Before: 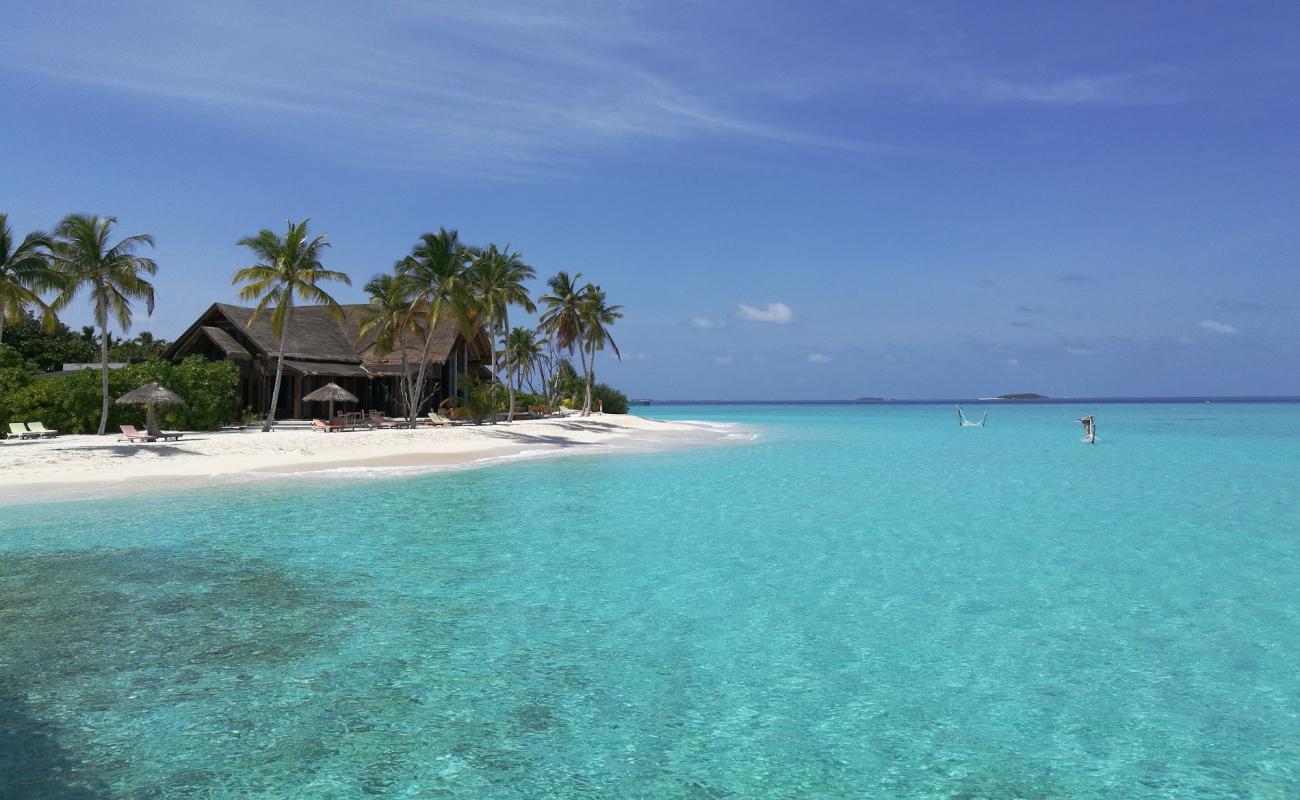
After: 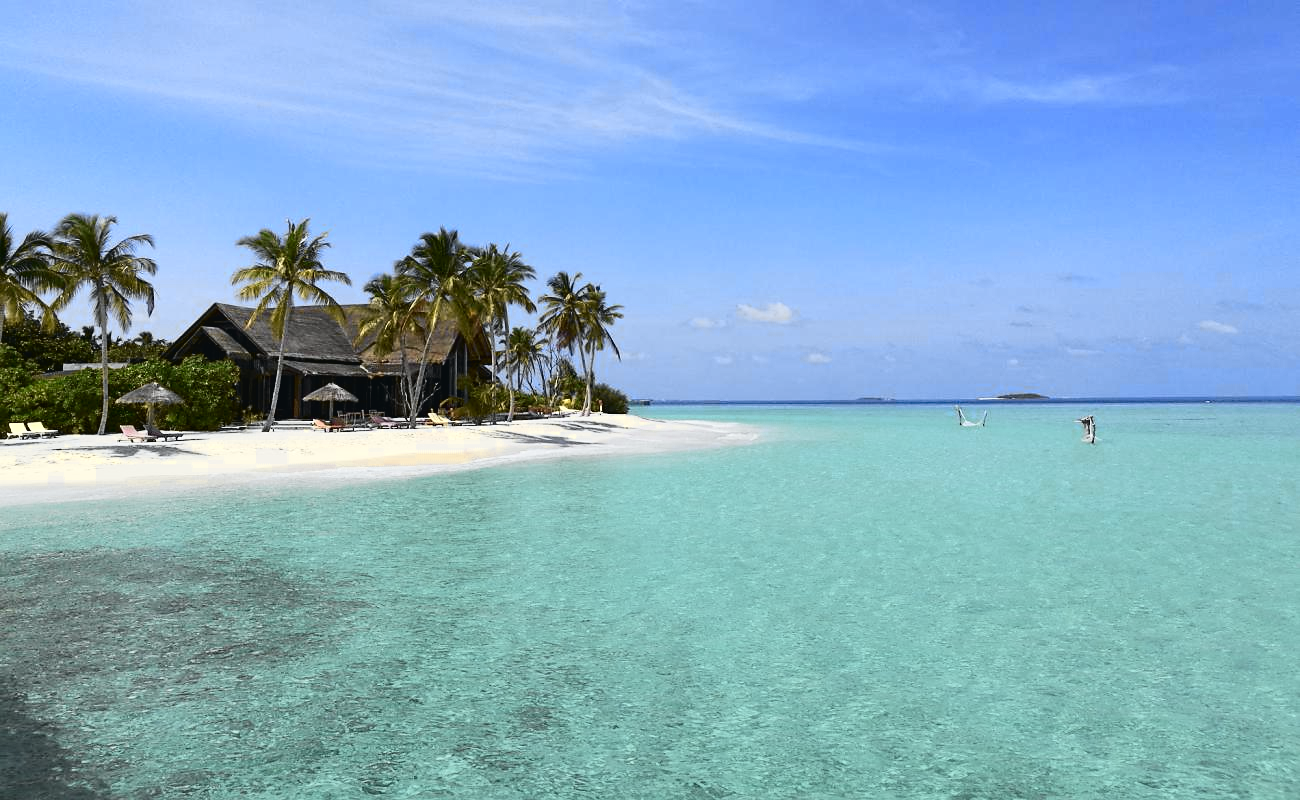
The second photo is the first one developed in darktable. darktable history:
tone curve: curves: ch0 [(0, 0.026) (0.058, 0.036) (0.246, 0.214) (0.437, 0.498) (0.55, 0.644) (0.657, 0.767) (0.822, 0.9) (1, 0.961)]; ch1 [(0, 0) (0.346, 0.307) (0.408, 0.369) (0.453, 0.457) (0.476, 0.489) (0.502, 0.498) (0.521, 0.515) (0.537, 0.531) (0.612, 0.641) (0.676, 0.728) (1, 1)]; ch2 [(0, 0) (0.346, 0.34) (0.434, 0.46) (0.485, 0.494) (0.5, 0.494) (0.511, 0.508) (0.537, 0.564) (0.579, 0.599) (0.663, 0.67) (1, 1)], color space Lab, independent channels, preserve colors none
sharpen: radius 1.816, amount 0.412, threshold 1.531
color zones: curves: ch0 [(0, 0.485) (0.178, 0.476) (0.261, 0.623) (0.411, 0.403) (0.708, 0.603) (0.934, 0.412)]; ch1 [(0.003, 0.485) (0.149, 0.496) (0.229, 0.584) (0.326, 0.551) (0.484, 0.262) (0.757, 0.643)]
shadows and highlights: shadows 73.77, highlights -25.71, soften with gaussian
